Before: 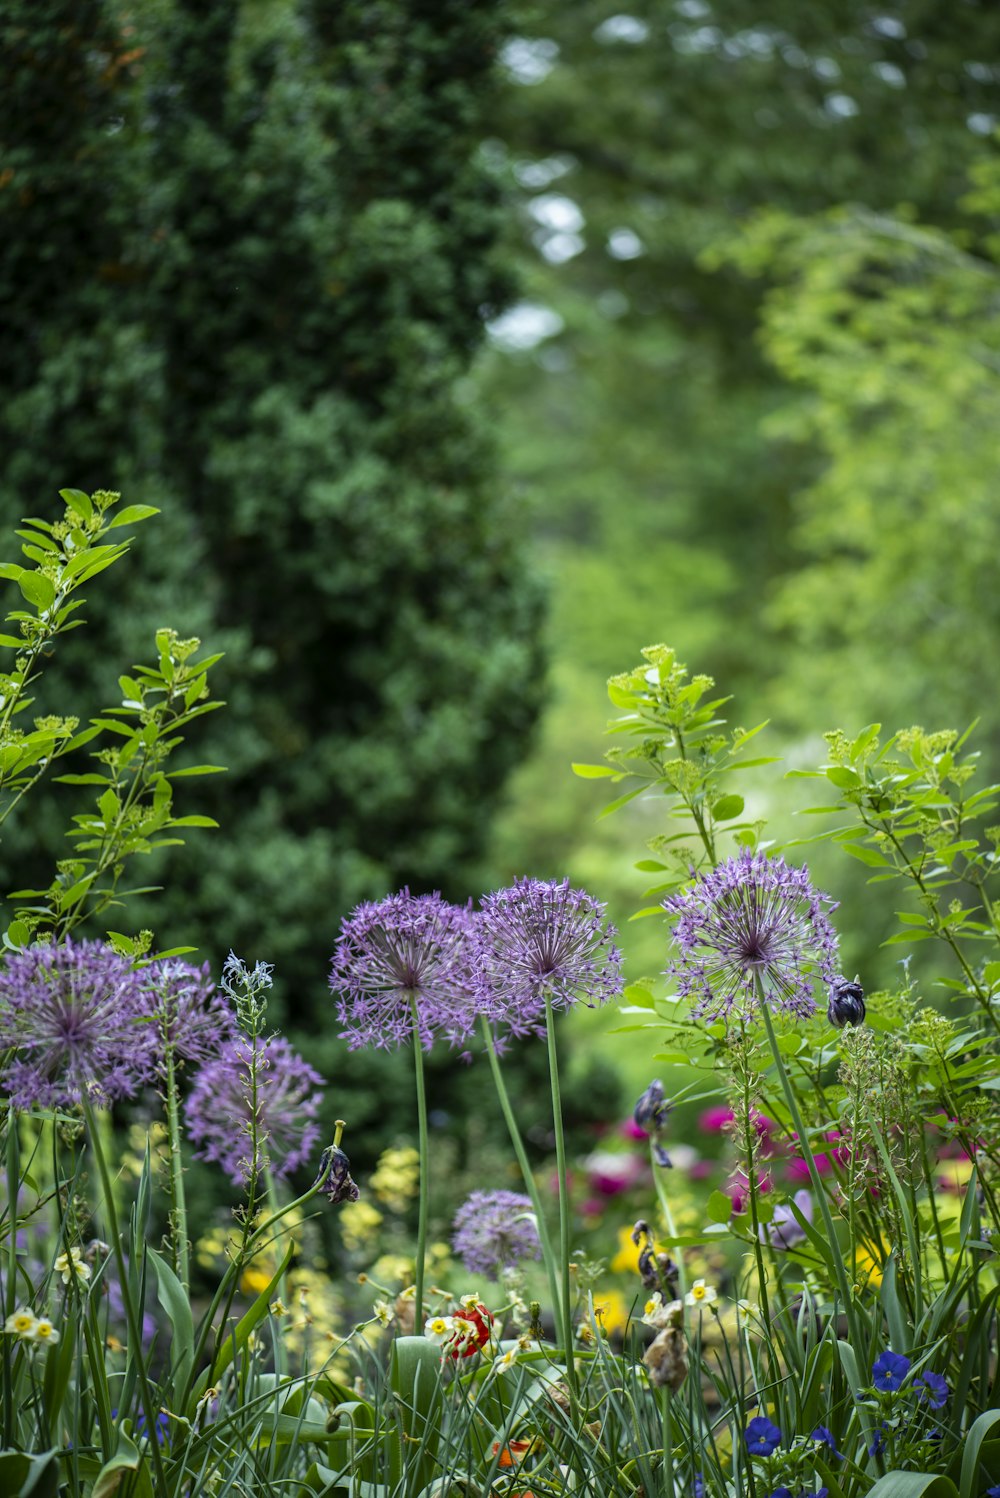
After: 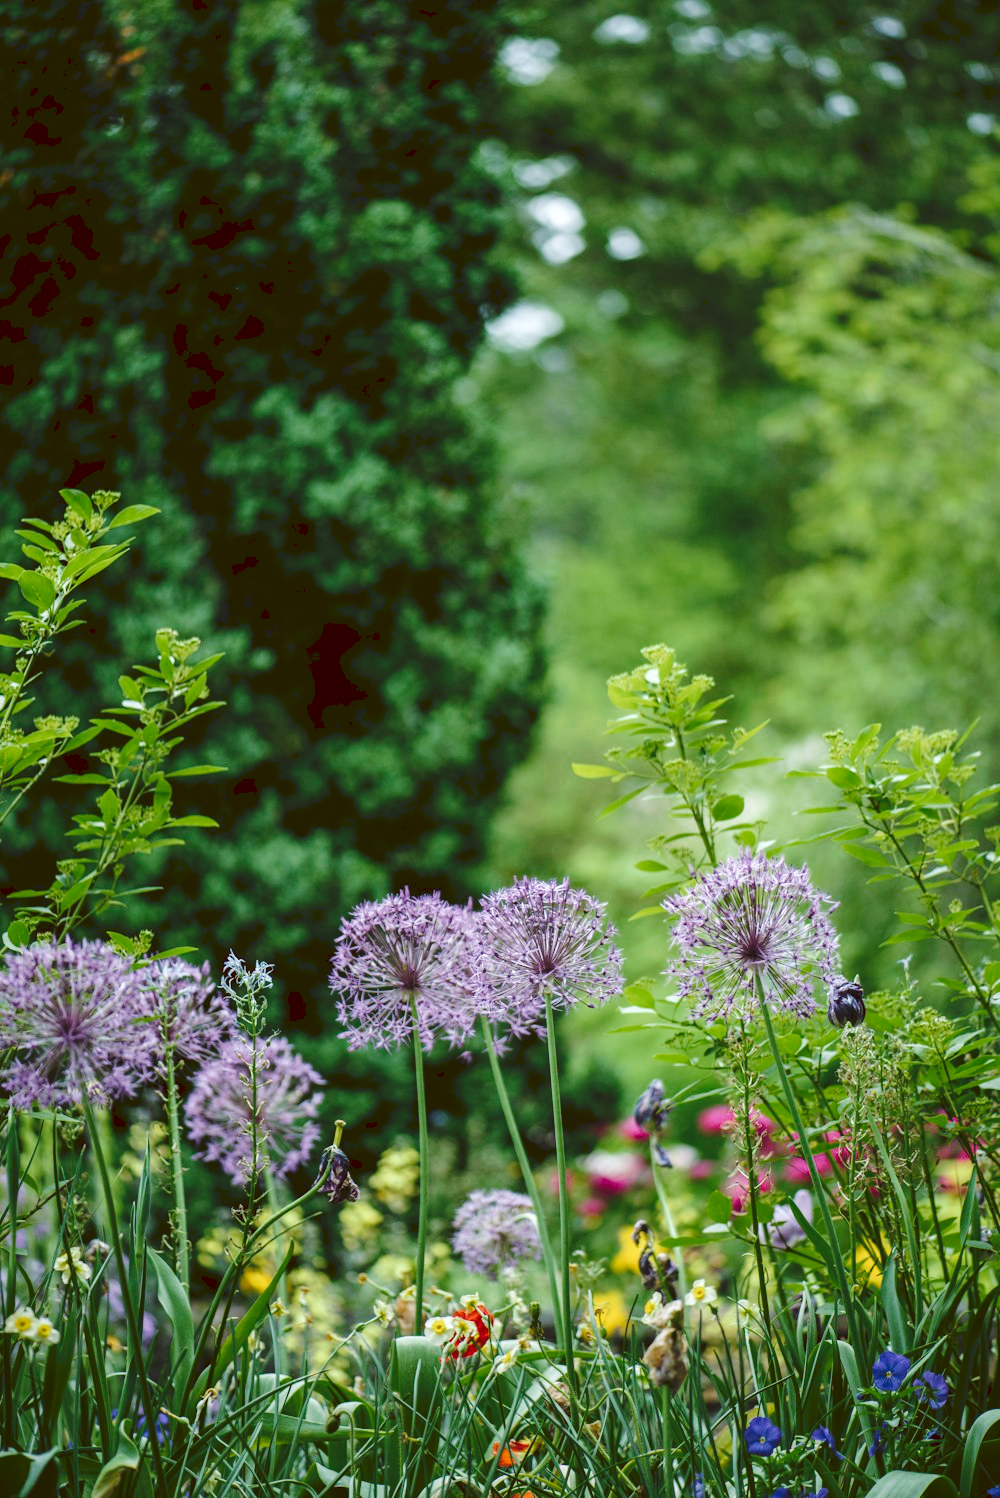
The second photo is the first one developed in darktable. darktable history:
tone curve: curves: ch0 [(0, 0) (0.003, 0.112) (0.011, 0.115) (0.025, 0.111) (0.044, 0.114) (0.069, 0.126) (0.1, 0.144) (0.136, 0.164) (0.177, 0.196) (0.224, 0.249) (0.277, 0.316) (0.335, 0.401) (0.399, 0.487) (0.468, 0.571) (0.543, 0.647) (0.623, 0.728) (0.709, 0.795) (0.801, 0.866) (0.898, 0.933) (1, 1)], preserve colors none
color look up table: target L [98.13, 91.35, 84.81, 74, 74.19, 78.51, 61.7, 56.83, 45.54, 52.75, 32.42, 16.88, 200.74, 102.65, 86.83, 73.1, 63.15, 60.44, 56.09, 56.05, 51.85, 47.94, 45.02, 39.12, 29.56, 28.73, 21.31, 2.647, 80.98, 84.94, 73.9, 62.7, 61.37, 61.85, 61.16, 68.45, 62.68, 37.96, 37.43, 39.03, 26, 30.87, 24.81, 2.292, 89.22, 71.1, 51.79, 48.82, 28.05], target a [-22.16, -21.8, -42.84, -32.13, -50.79, -19.83, -52.21, -8.423, -32.56, -8.513, -21.28, -15.99, 0, 0, 5.188, 18.98, 40.13, 24.62, 50.48, 25.35, 52.96, 25.49, 68.78, 57.57, 5.428, 0.707, 33.44, 18.42, 9.568, 19.81, 40.97, 41.31, 8.142, 57.38, 60.48, 14.92, 27.49, 52.67, 14.48, 40.56, 30.01, 22.92, 27.77, 16.37, -28.26, -6.48, -32.29, -7.22, -7.984], target b [35.09, 62.04, 13.23, 31.86, 31.23, 2.811, 52.27, 31.18, 41.8, 6.503, 36.53, 13.38, 0, -0.002, 11.52, 76.38, 54.23, 33.22, 60.07, 15.25, 32, 49.59, 31.48, 57.81, 15.02, 41.78, 36.22, 3.954, -0.615, -18.27, -33.98, 0.35, -12.65, -2.752, -23.53, -42.15, -52.33, -7.62, -30.67, -49.53, -2.602, -61.85, -38.64, -9.201, -19.53, -35.61, 3.942, -29.66, -9.854], num patches 49
